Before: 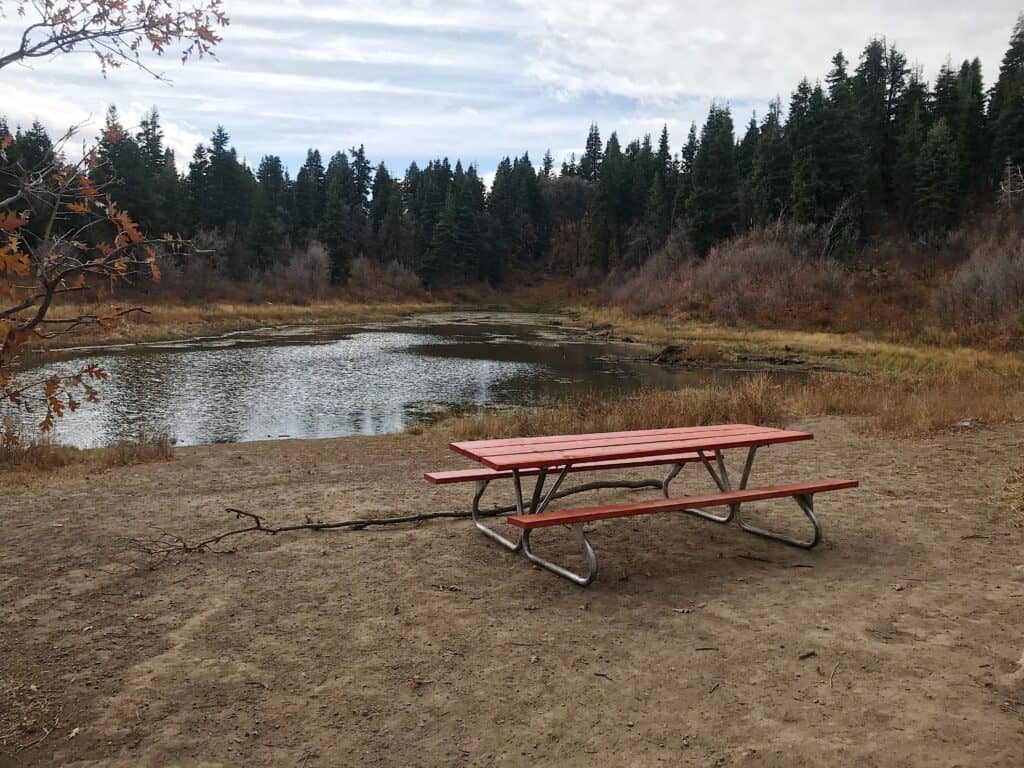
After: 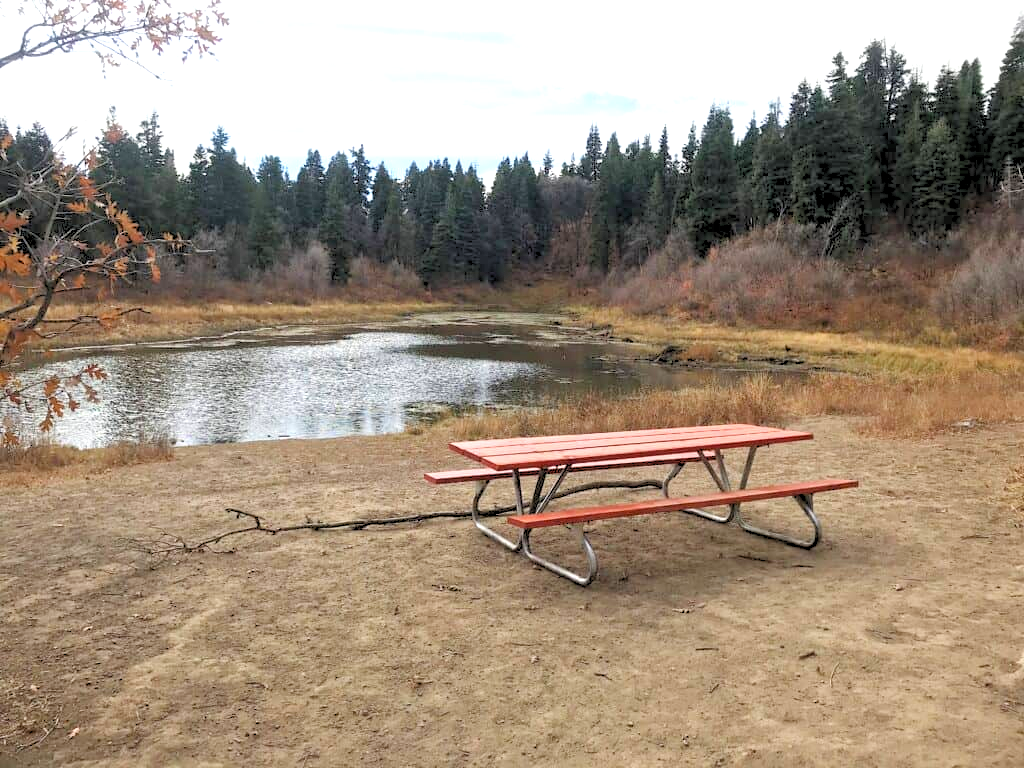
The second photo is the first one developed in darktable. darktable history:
exposure: exposure 1.137 EV, compensate highlight preservation false
rgb levels: preserve colors sum RGB, levels [[0.038, 0.433, 0.934], [0, 0.5, 1], [0, 0.5, 1]]
